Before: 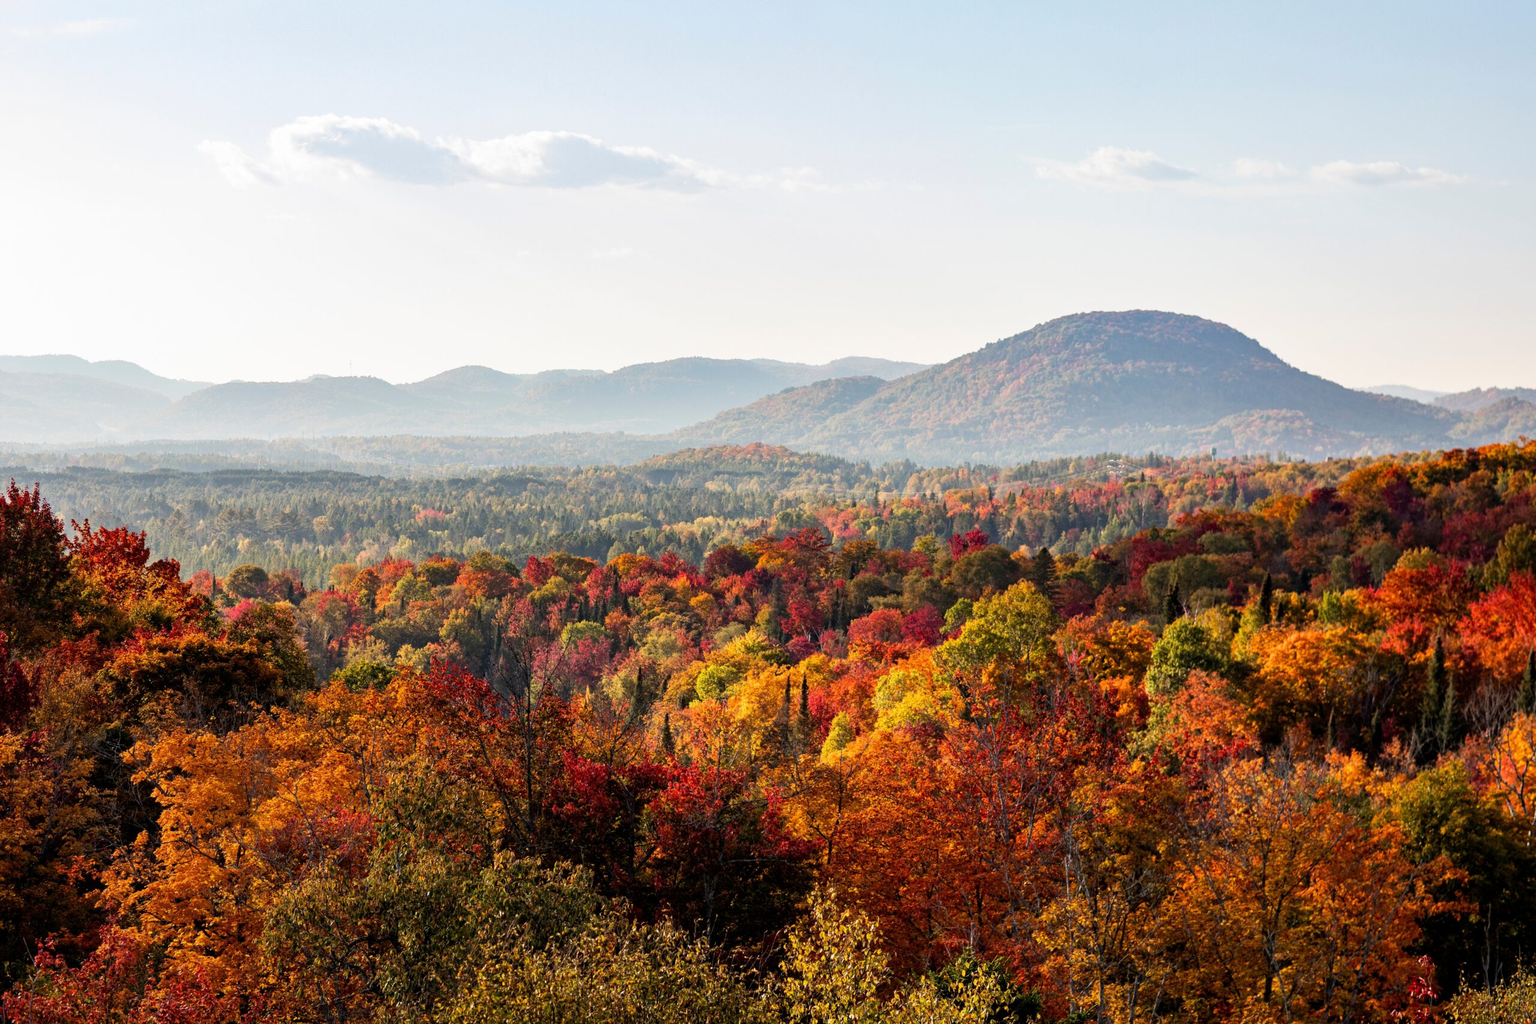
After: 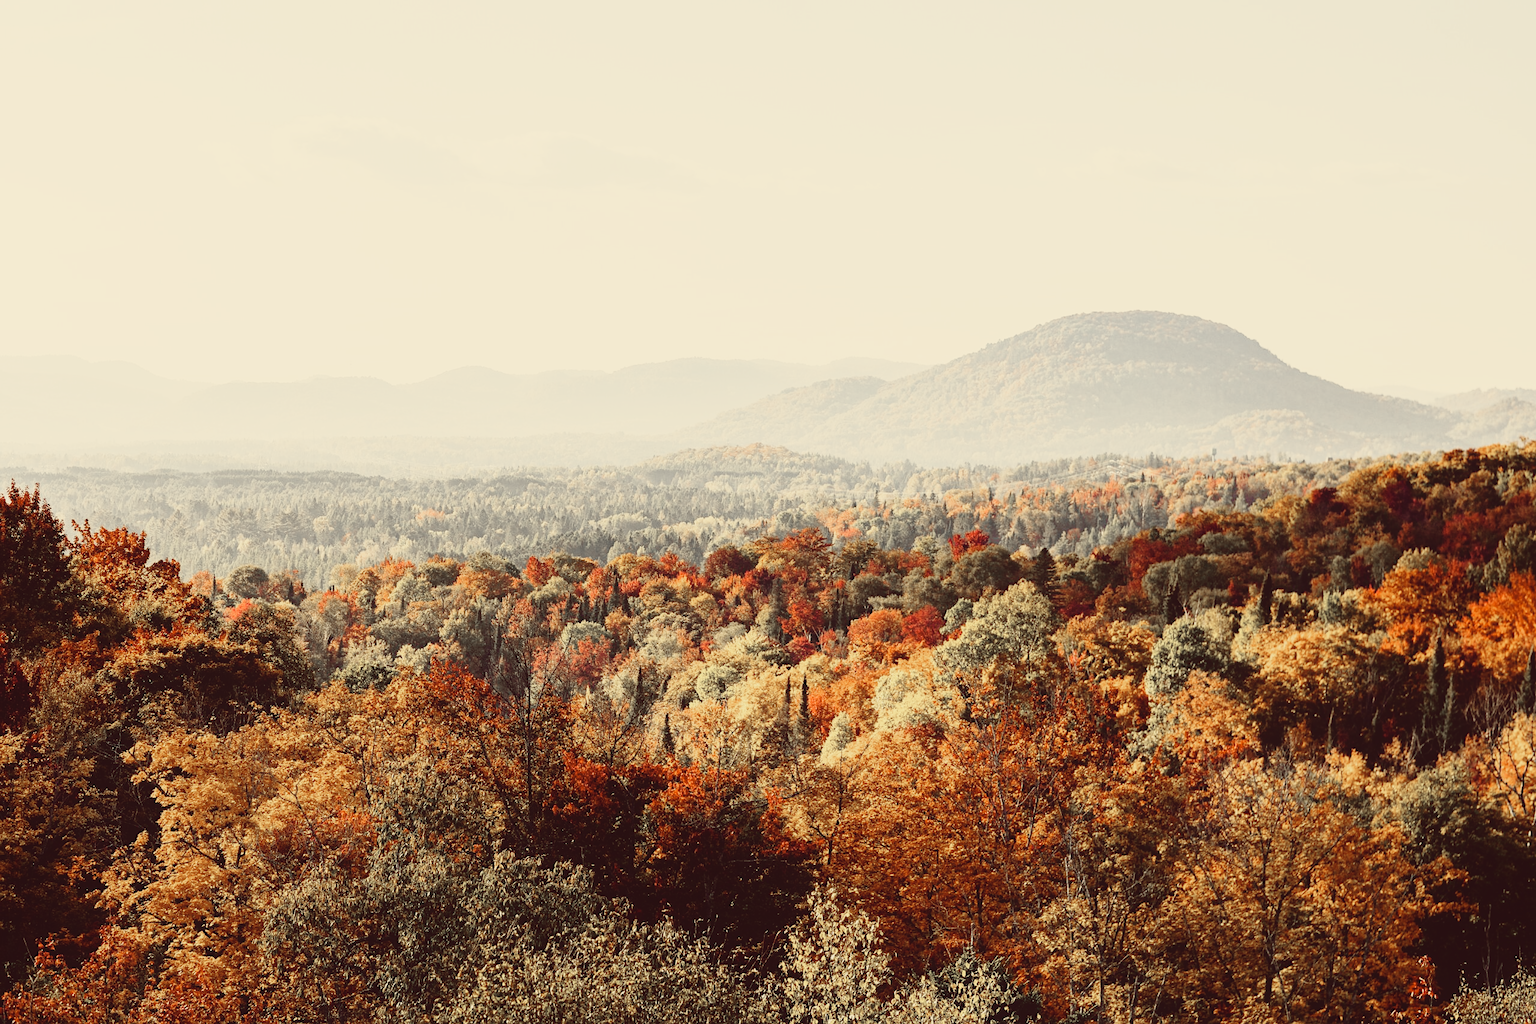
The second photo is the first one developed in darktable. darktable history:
contrast equalizer: y [[0.46, 0.454, 0.451, 0.451, 0.455, 0.46], [0.5 ×6], [0.5 ×6], [0 ×6], [0 ×6]]
sharpen: radius 1
base curve: curves: ch0 [(0, 0) (0.028, 0.03) (0.121, 0.232) (0.46, 0.748) (0.859, 0.968) (1, 1)], preserve colors none
contrast brightness saturation: contrast -0.26, saturation -0.43
tone curve: curves: ch0 [(0, 0) (0.195, 0.109) (0.751, 0.848) (1, 1)], color space Lab, linked channels, preserve colors none
color correction: highlights a* -0.482, highlights b* 40, shadows a* 9.8, shadows b* -0.161
color zones: curves: ch1 [(0, 0.708) (0.088, 0.648) (0.245, 0.187) (0.429, 0.326) (0.571, 0.498) (0.714, 0.5) (0.857, 0.5) (1, 0.708)]
